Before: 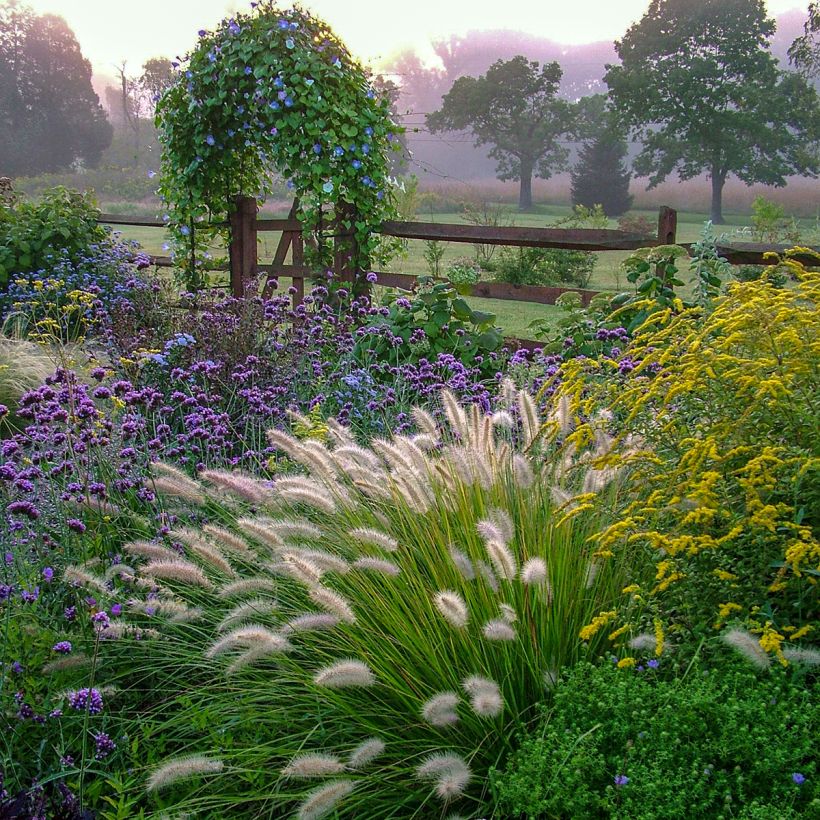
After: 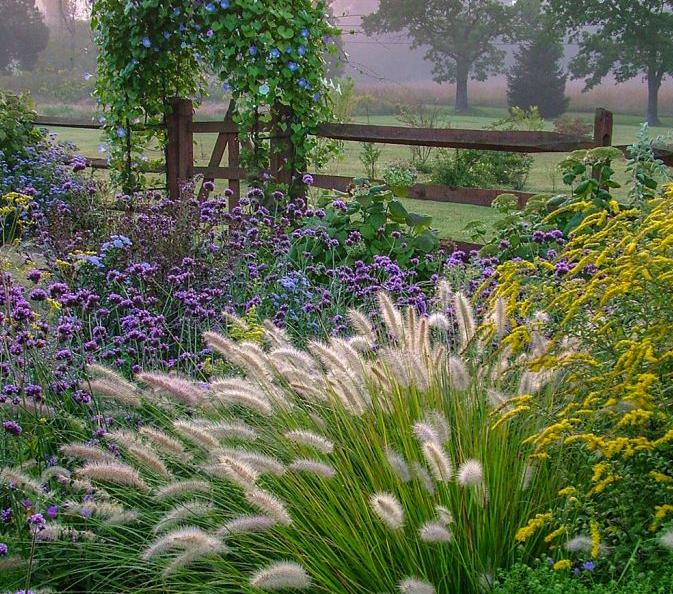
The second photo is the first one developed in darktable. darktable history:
crop: left 7.914%, top 11.991%, right 9.976%, bottom 15.459%
